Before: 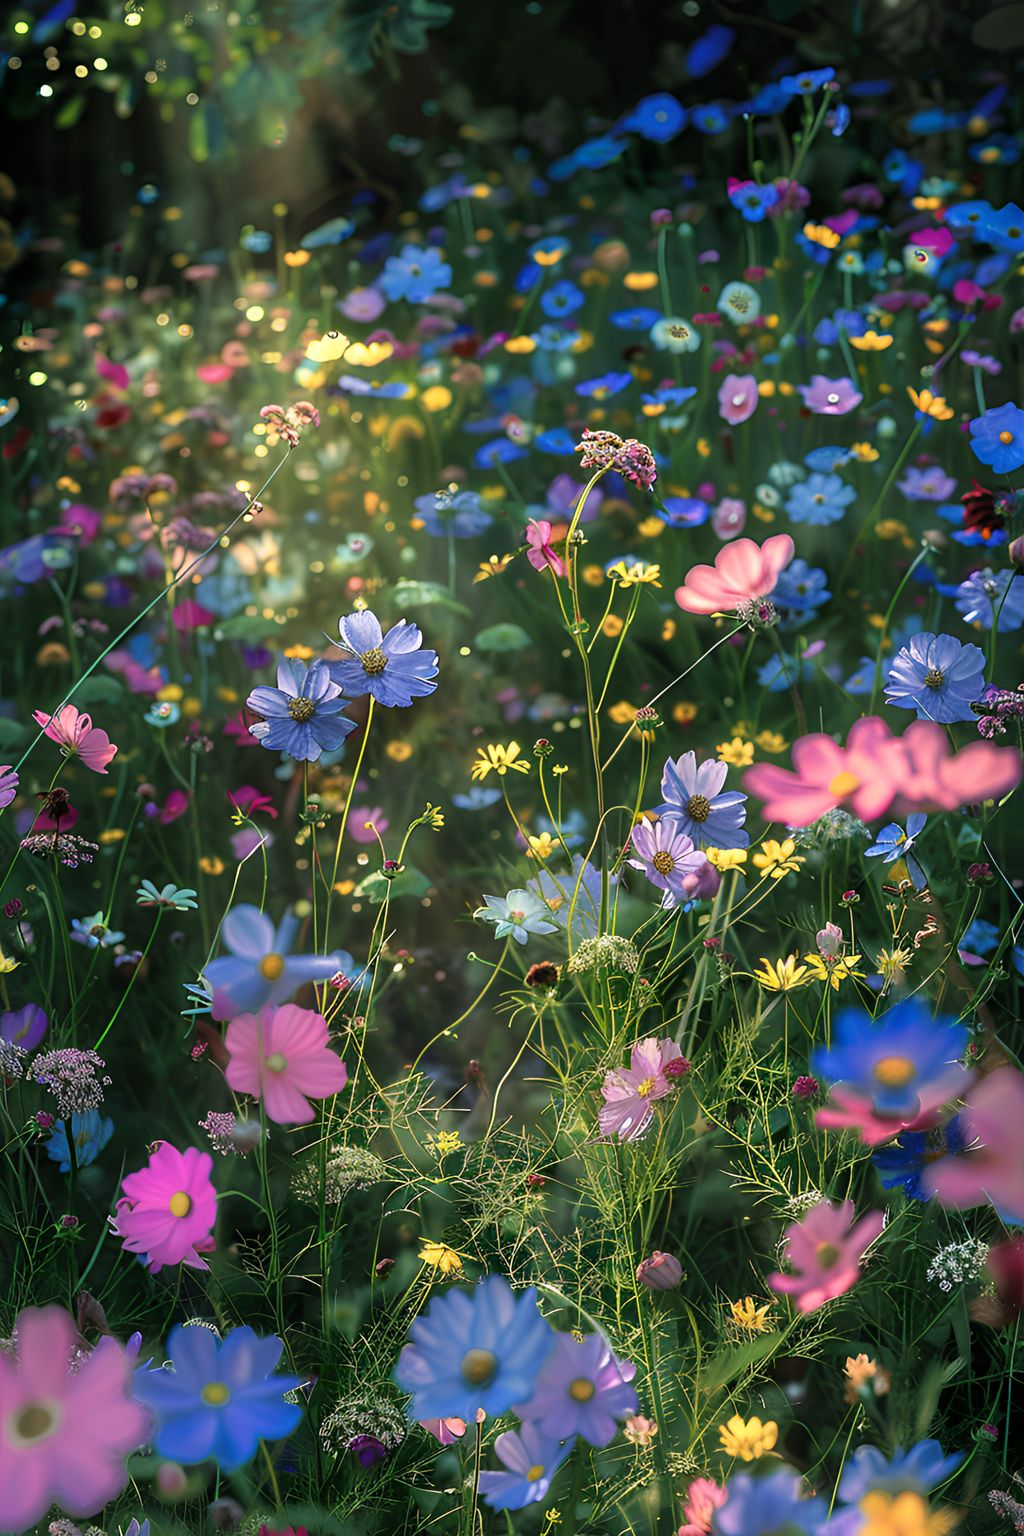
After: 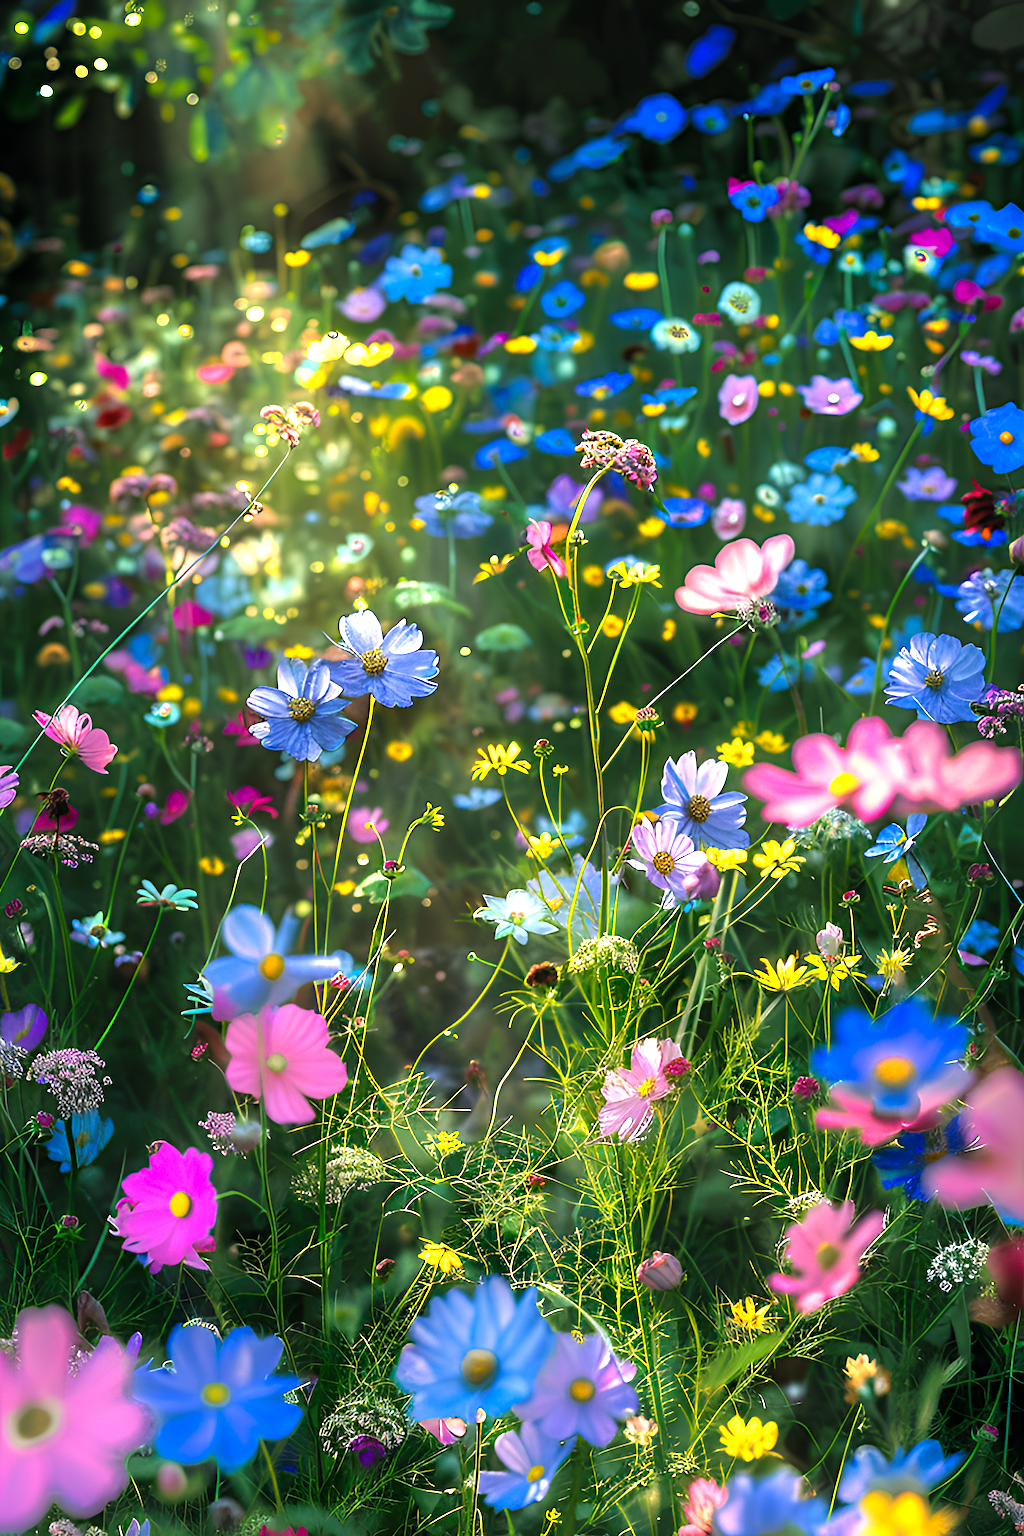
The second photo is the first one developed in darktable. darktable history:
color balance rgb: linear chroma grading › global chroma 14.969%, perceptual saturation grading › global saturation 0.542%, perceptual brilliance grading › global brilliance 30.591%
